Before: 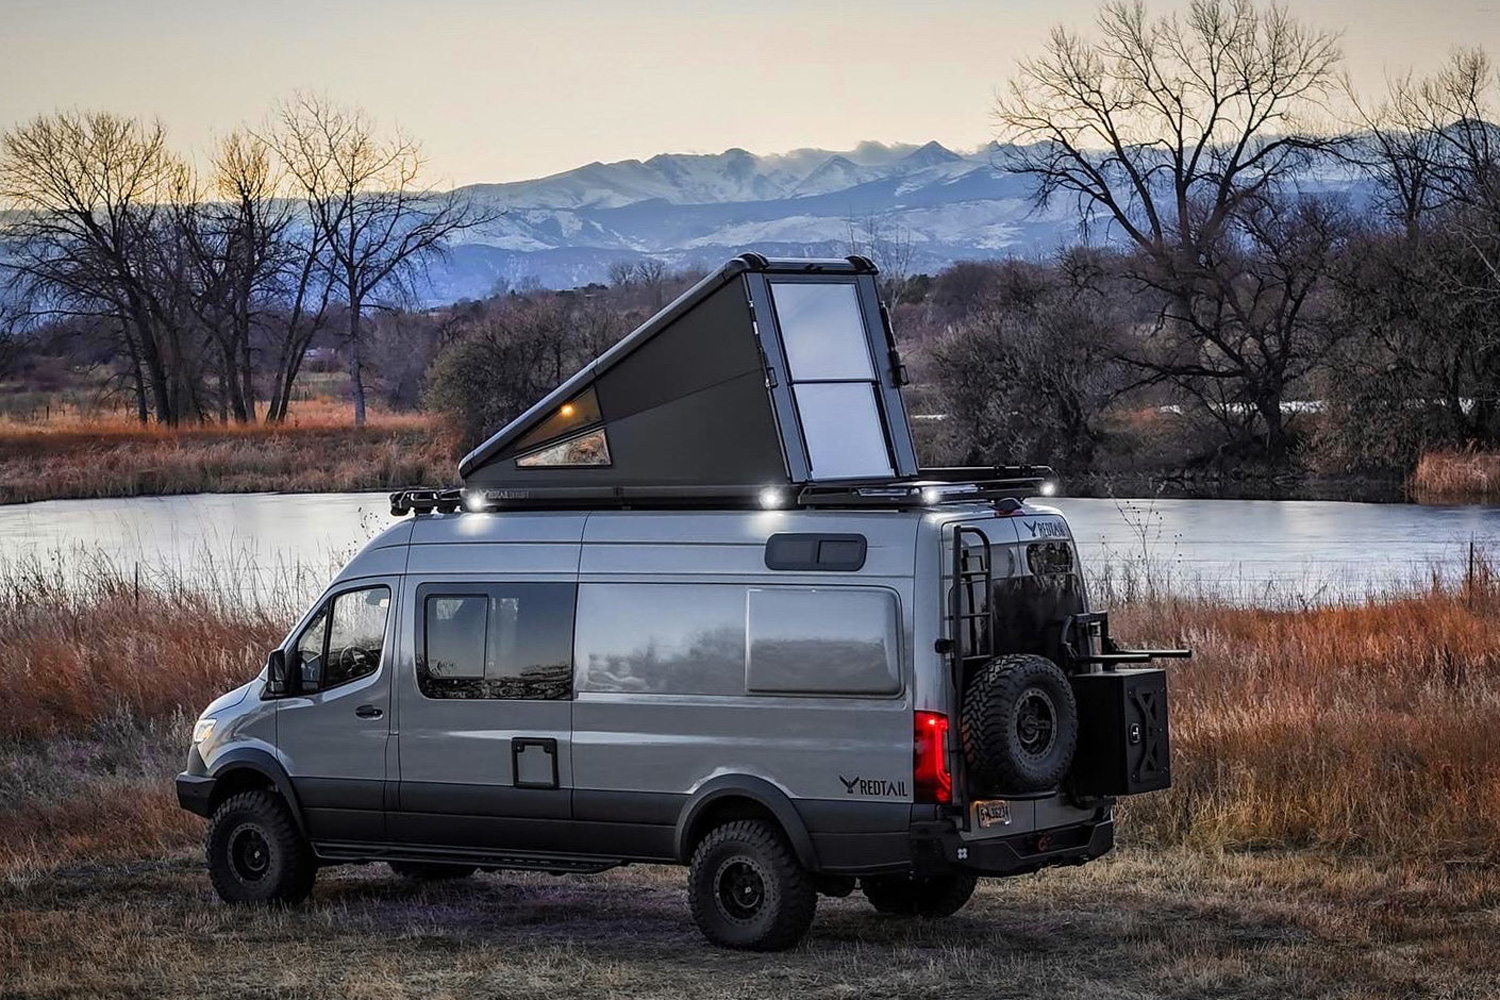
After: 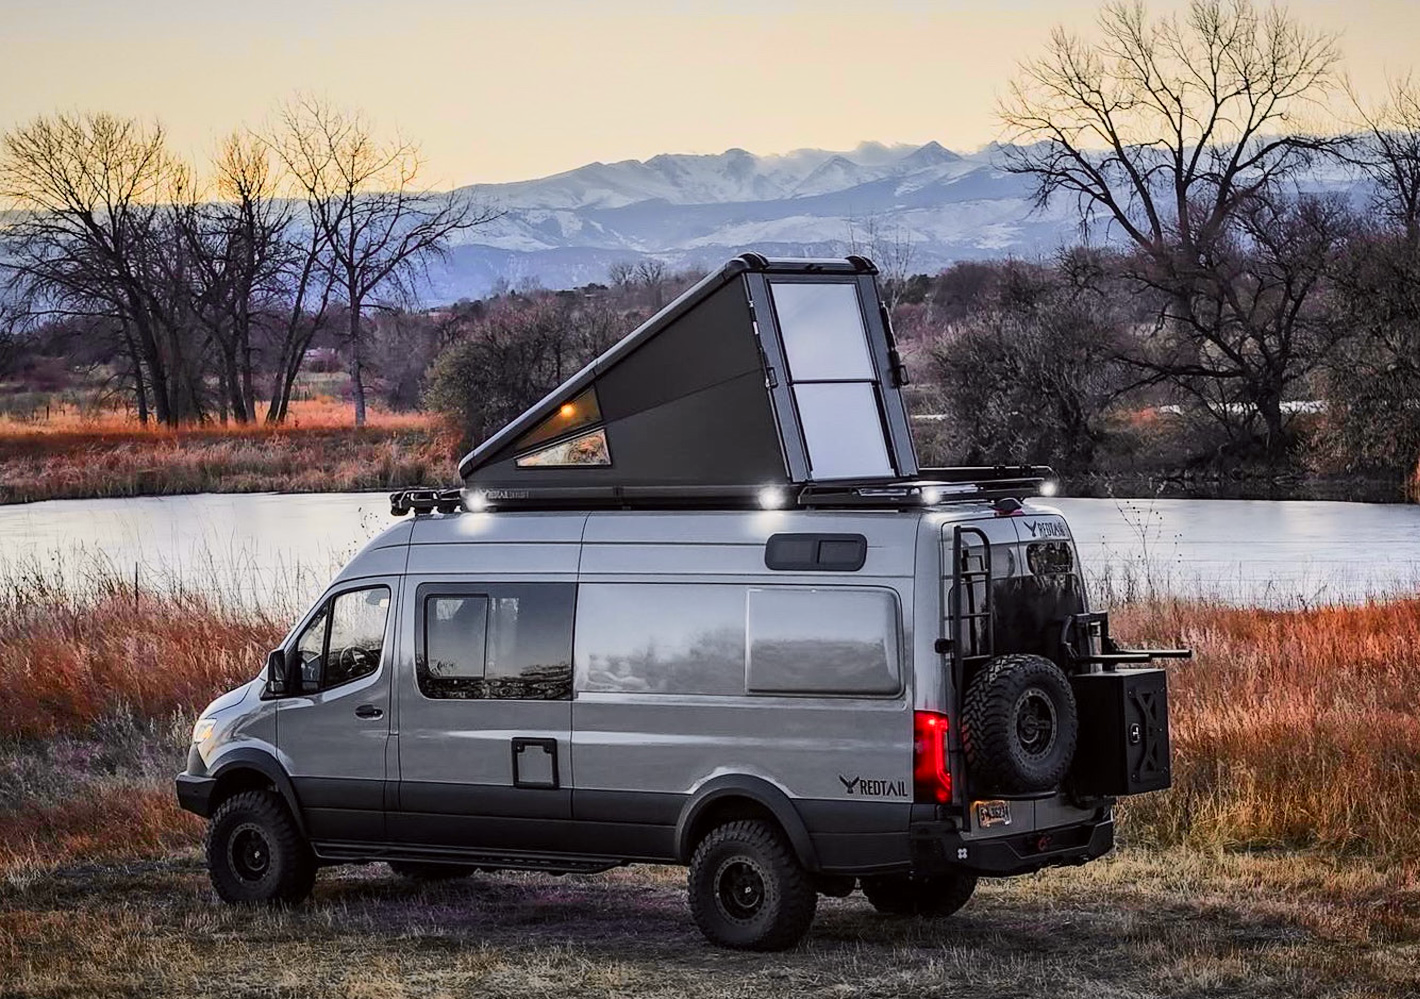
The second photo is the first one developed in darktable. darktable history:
crop and rotate: left 0%, right 5.267%
color zones: curves: ch0 [(0, 0.5) (0.143, 0.5) (0.286, 0.5) (0.429, 0.495) (0.571, 0.437) (0.714, 0.44) (0.857, 0.496) (1, 0.5)]
tone curve: curves: ch0 [(0, 0) (0.239, 0.248) (0.508, 0.606) (0.826, 0.855) (1, 0.945)]; ch1 [(0, 0) (0.401, 0.42) (0.442, 0.47) (0.492, 0.498) (0.511, 0.516) (0.555, 0.586) (0.681, 0.739) (1, 1)]; ch2 [(0, 0) (0.411, 0.433) (0.5, 0.504) (0.545, 0.574) (1, 1)], color space Lab, independent channels, preserve colors none
